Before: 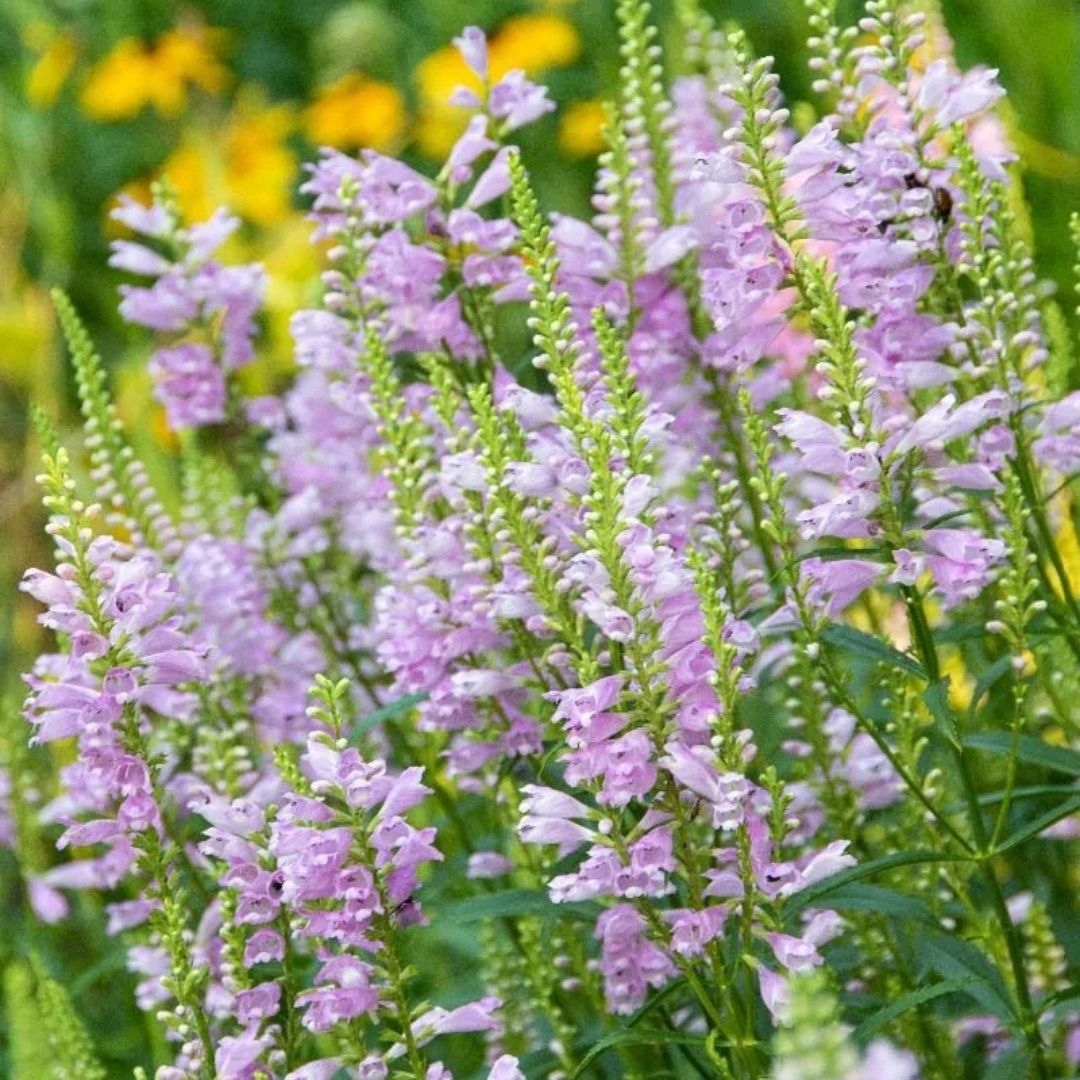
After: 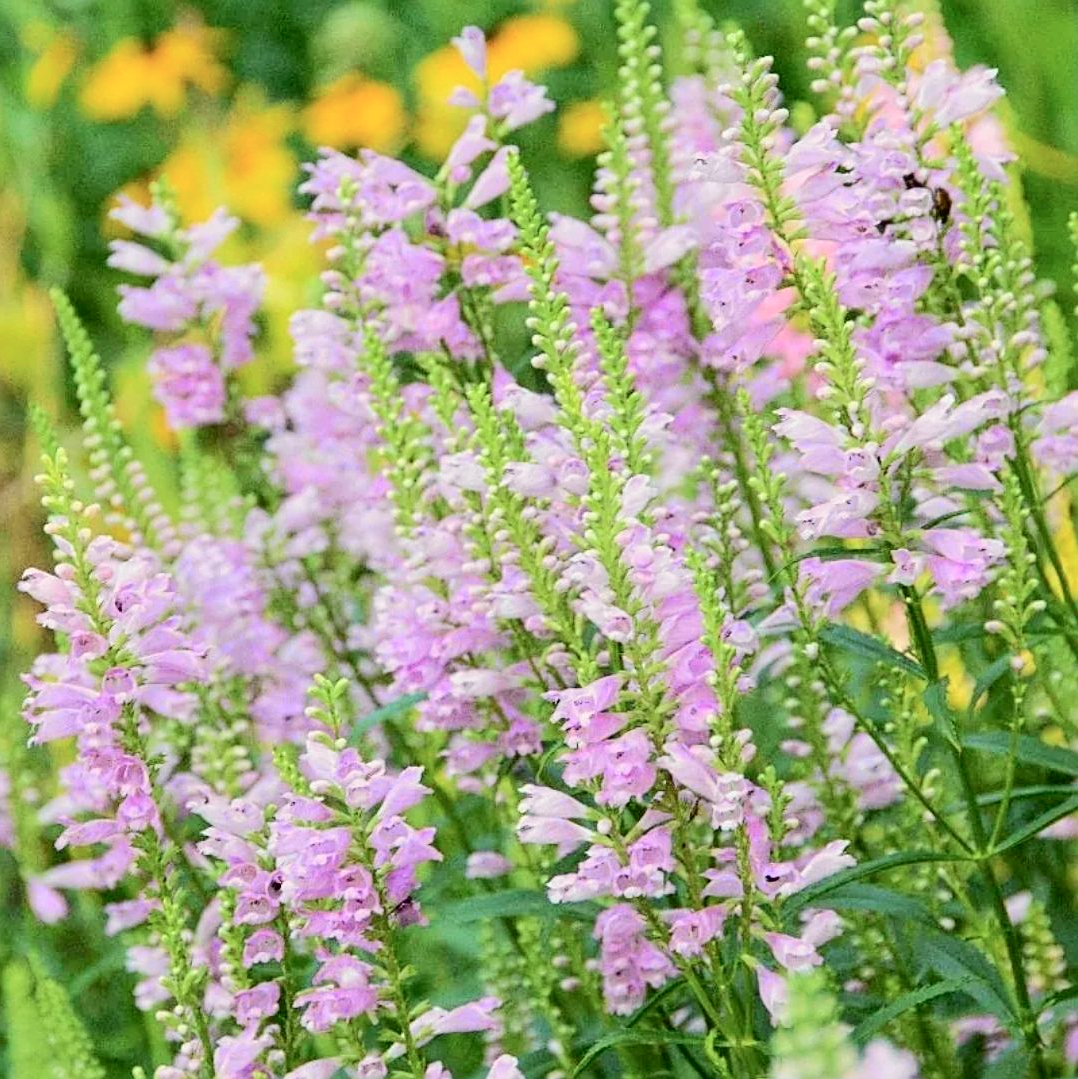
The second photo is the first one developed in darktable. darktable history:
sharpen: on, module defaults
tone curve: curves: ch0 [(0, 0.019) (0.066, 0.043) (0.189, 0.182) (0.359, 0.417) (0.485, 0.576) (0.656, 0.734) (0.851, 0.861) (0.997, 0.959)]; ch1 [(0, 0) (0.179, 0.123) (0.381, 0.36) (0.425, 0.41) (0.474, 0.472) (0.499, 0.501) (0.514, 0.517) (0.571, 0.584) (0.649, 0.677) (0.812, 0.856) (1, 1)]; ch2 [(0, 0) (0.246, 0.214) (0.421, 0.427) (0.459, 0.484) (0.5, 0.504) (0.518, 0.523) (0.529, 0.544) (0.56, 0.581) (0.617, 0.631) (0.744, 0.734) (0.867, 0.821) (0.993, 0.889)], color space Lab, independent channels, preserve colors none
crop and rotate: left 0.126%
